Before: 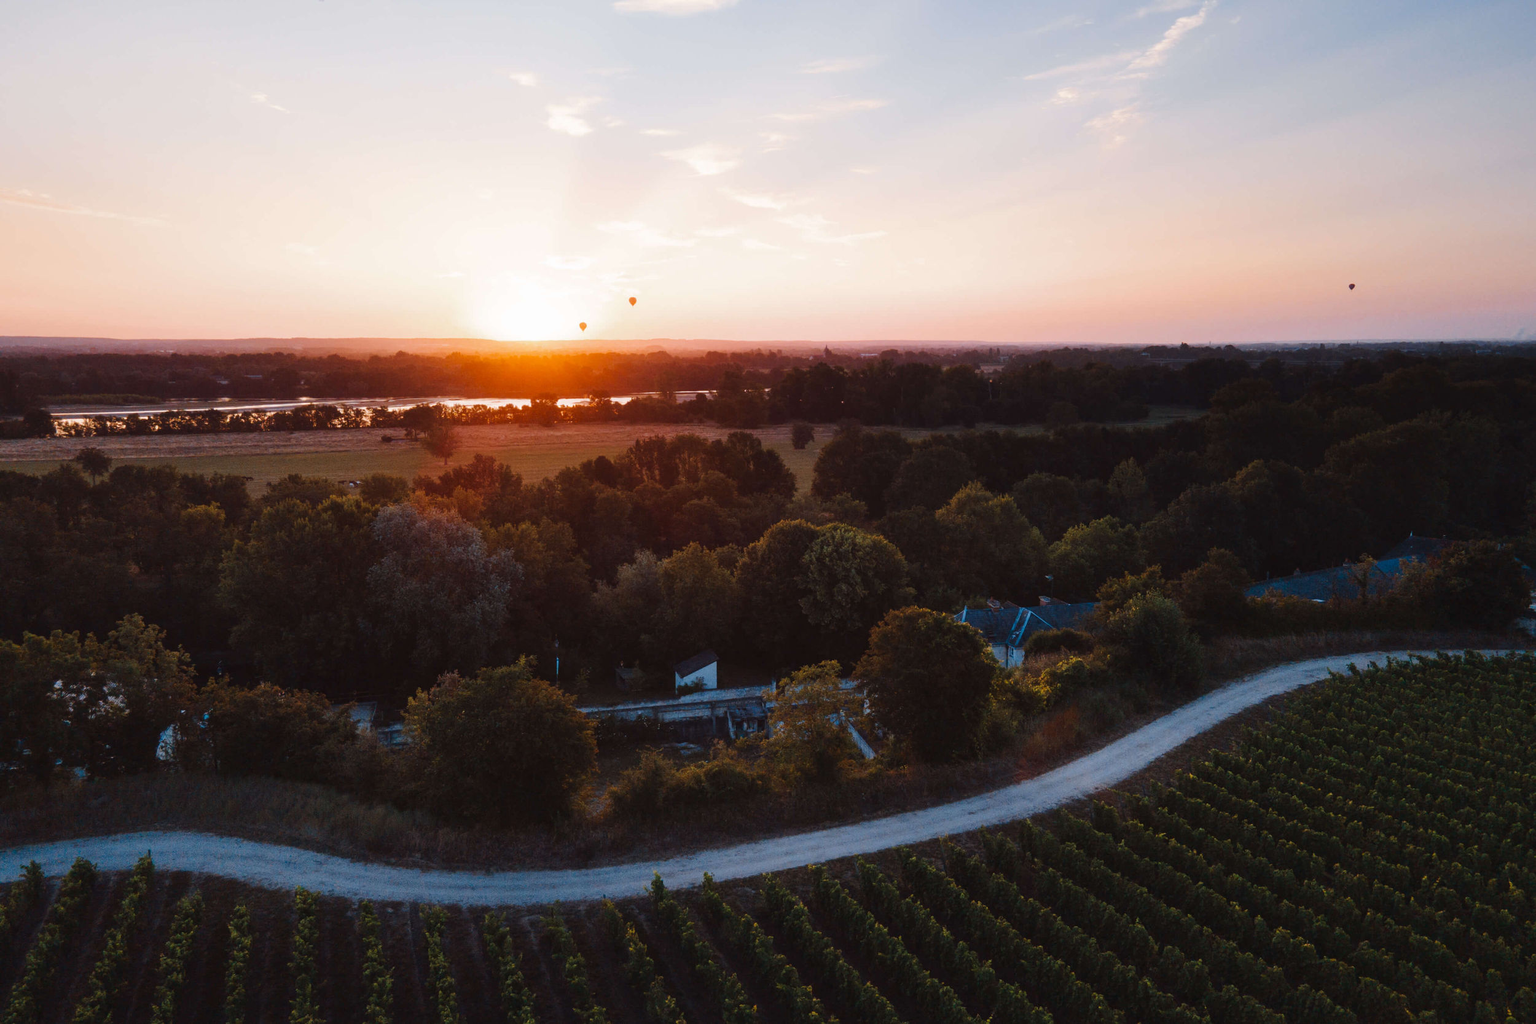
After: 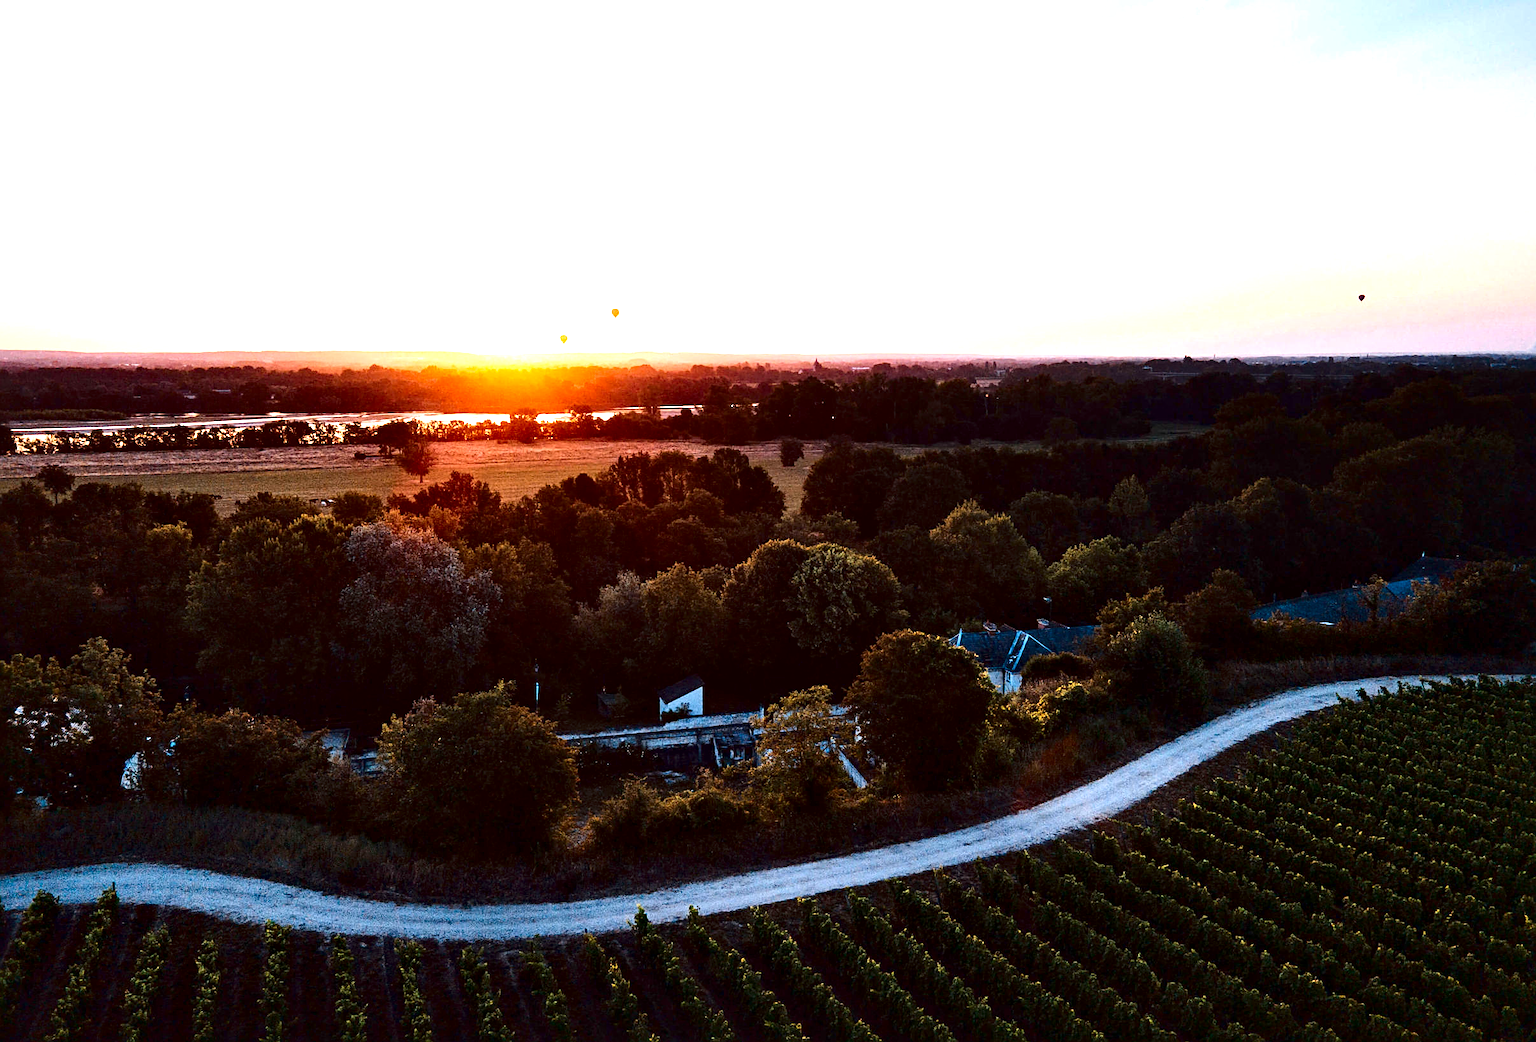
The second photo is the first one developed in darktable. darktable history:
crop and rotate: left 2.602%, right 1.016%, bottom 1.875%
contrast brightness saturation: contrast 0.221, brightness -0.194, saturation 0.243
sharpen: on, module defaults
haze removal: compatibility mode true, adaptive false
exposure: black level correction 0.001, exposure 1.398 EV, compensate exposure bias true, compensate highlight preservation false
local contrast: mode bilateral grid, contrast 25, coarseness 60, detail 152%, midtone range 0.2
color correction: highlights b* -0.005, saturation 0.806
